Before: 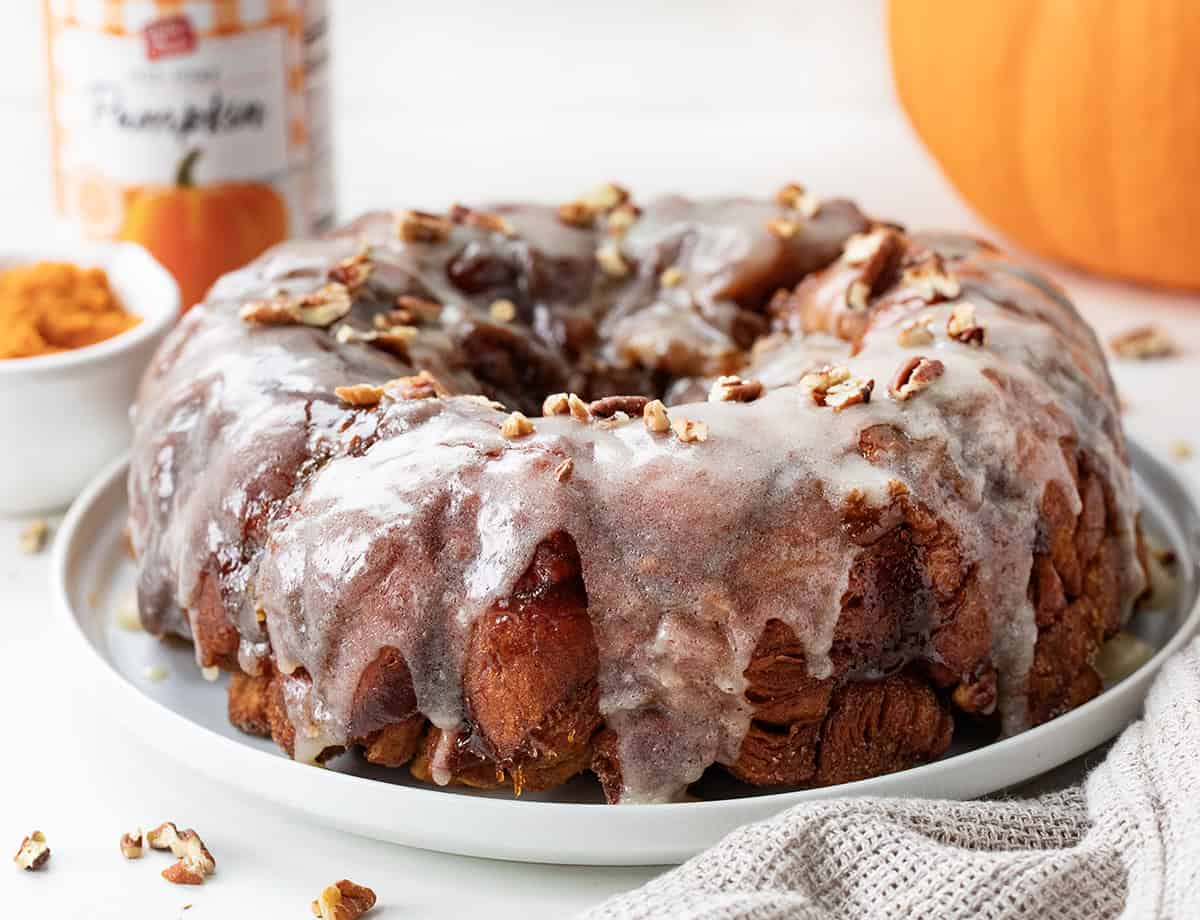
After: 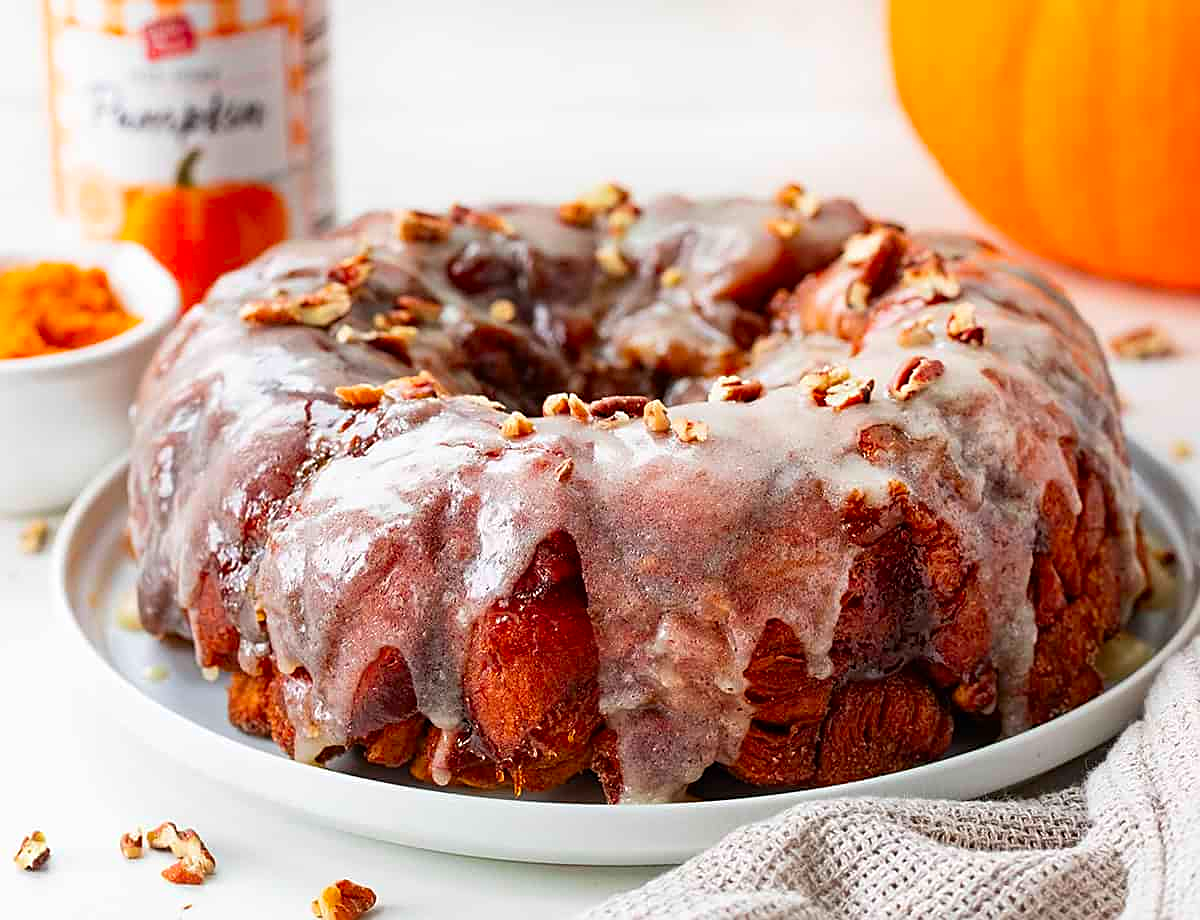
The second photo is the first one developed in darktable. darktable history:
sharpen: on, module defaults
color correction: highlights b* 0.039, saturation 1.35
